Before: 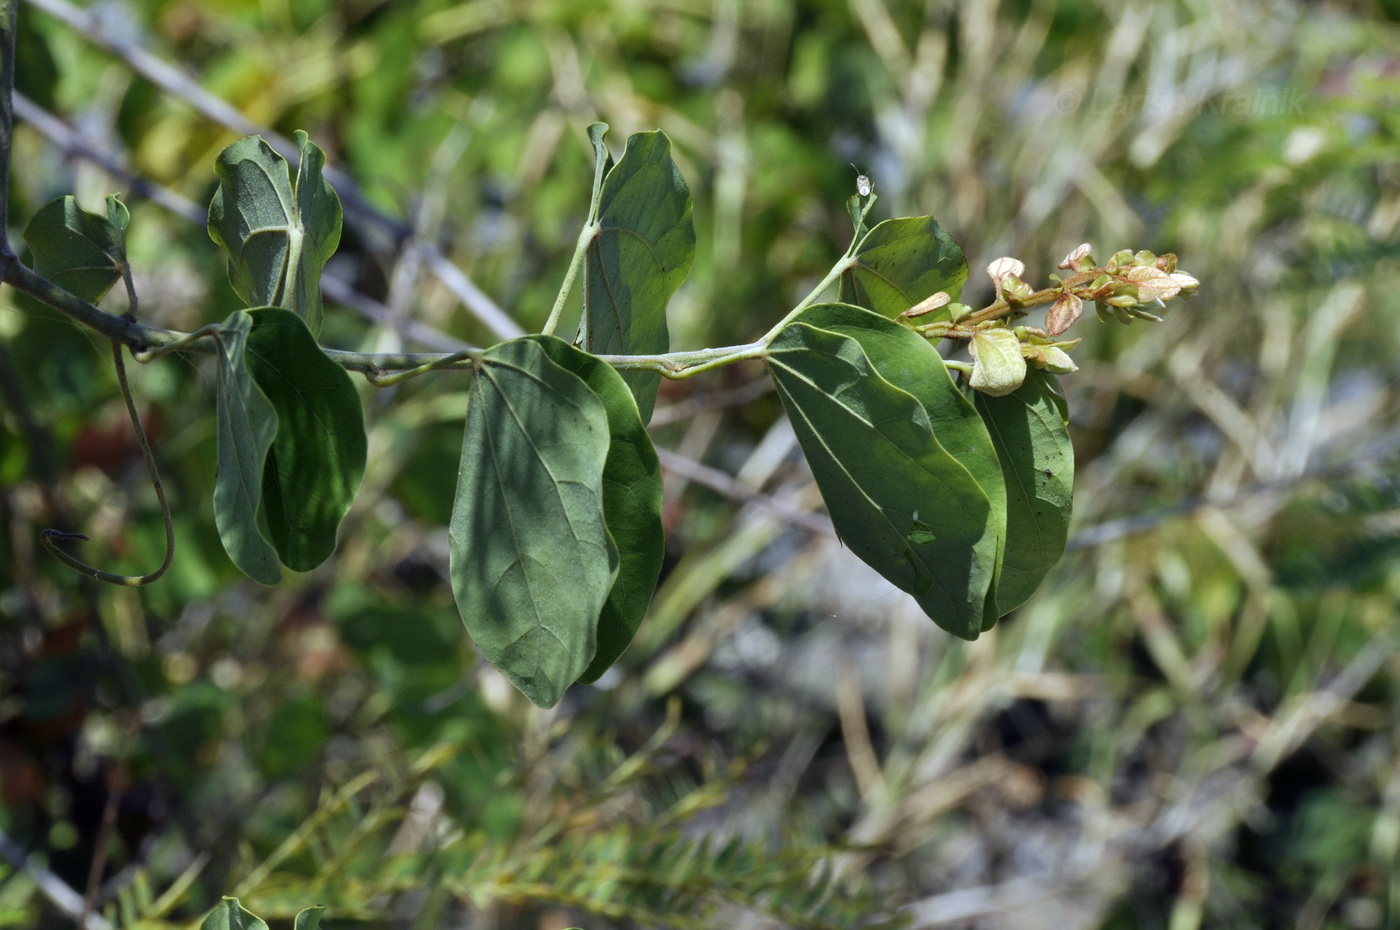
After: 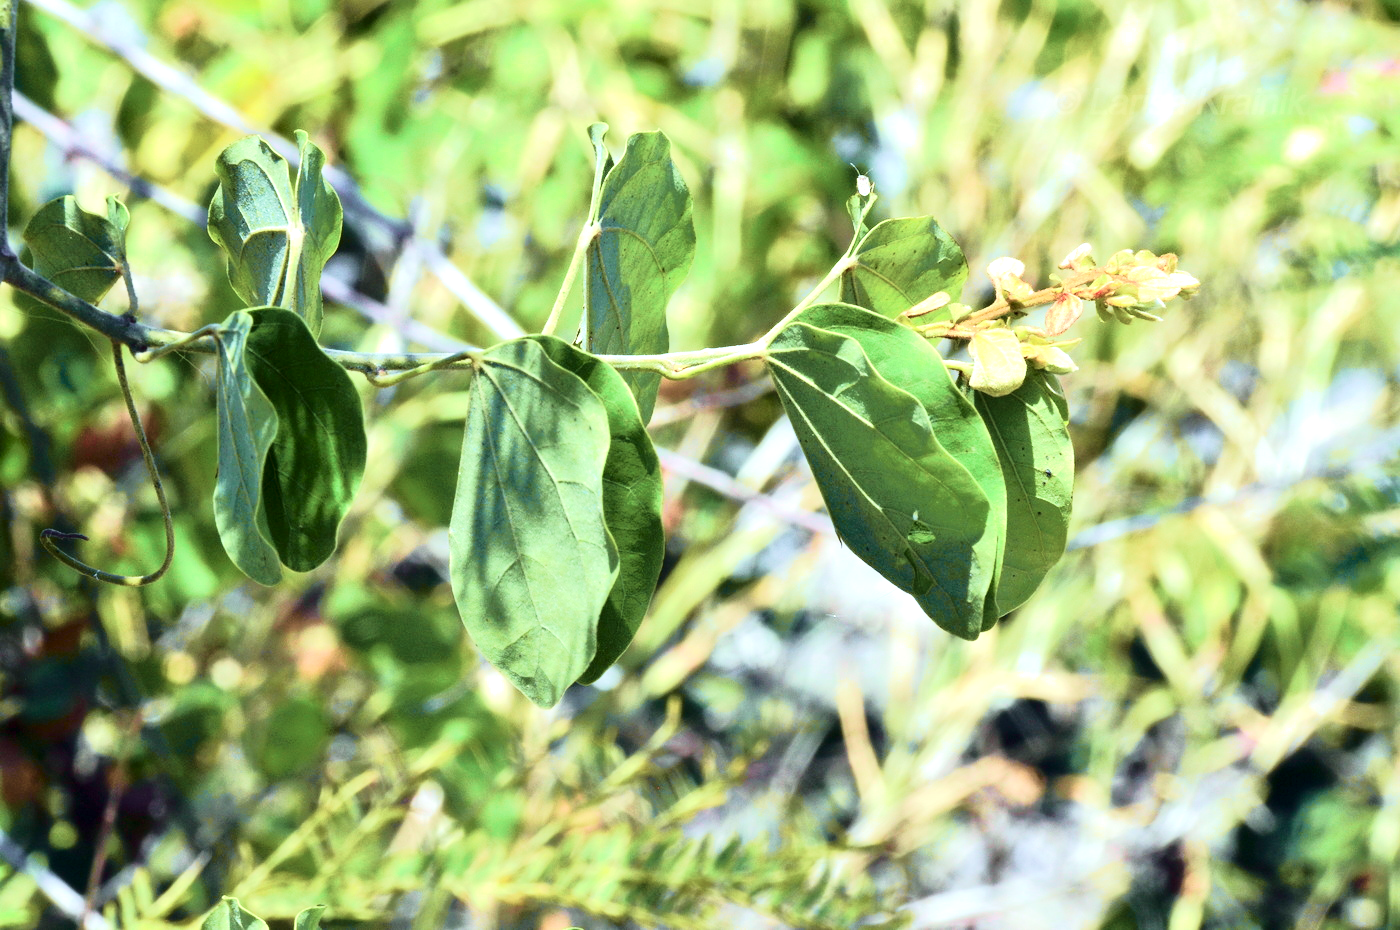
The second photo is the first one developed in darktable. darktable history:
tone curve: curves: ch0 [(0, 0) (0.081, 0.044) (0.192, 0.125) (0.283, 0.238) (0.416, 0.449) (0.495, 0.524) (0.661, 0.756) (0.788, 0.87) (1, 0.951)]; ch1 [(0, 0) (0.161, 0.092) (0.35, 0.33) (0.392, 0.392) (0.427, 0.426) (0.479, 0.472) (0.505, 0.497) (0.521, 0.524) (0.567, 0.56) (0.583, 0.592) (0.625, 0.627) (0.678, 0.733) (1, 1)]; ch2 [(0, 0) (0.346, 0.362) (0.404, 0.427) (0.502, 0.499) (0.531, 0.523) (0.544, 0.561) (0.58, 0.59) (0.629, 0.642) (0.717, 0.678) (1, 1)], color space Lab, independent channels, preserve colors none
velvia: strength 39.01%
exposure: black level correction 0, exposure 1.599 EV, compensate highlight preservation false
